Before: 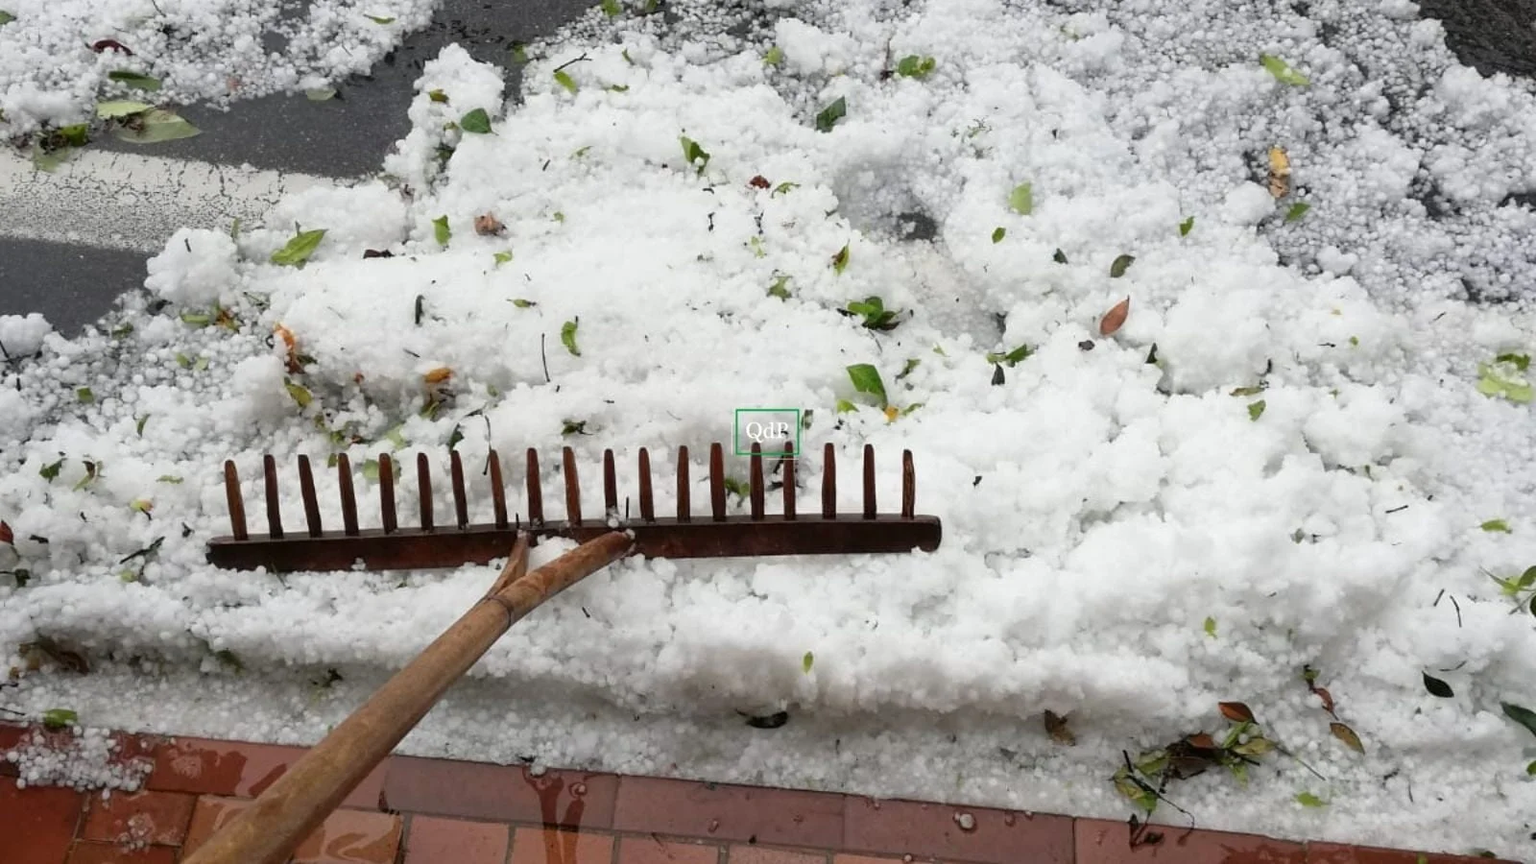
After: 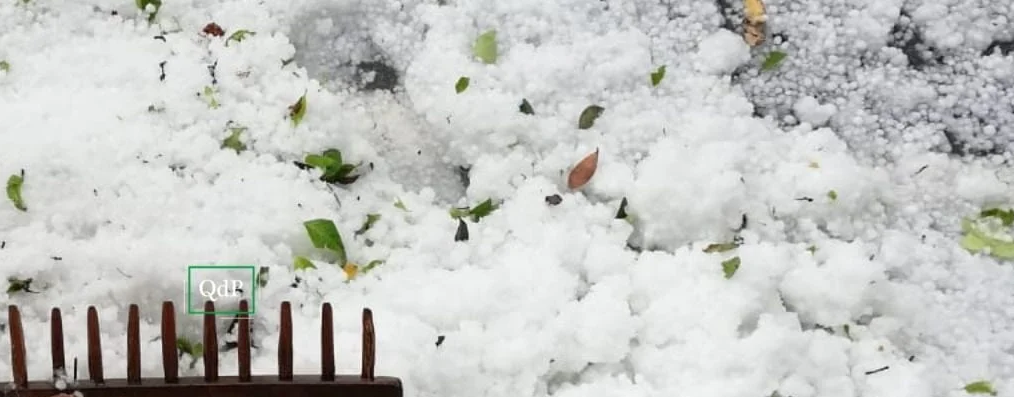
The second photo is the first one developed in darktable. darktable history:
crop: left 36.127%, top 17.842%, right 0.49%, bottom 38.02%
